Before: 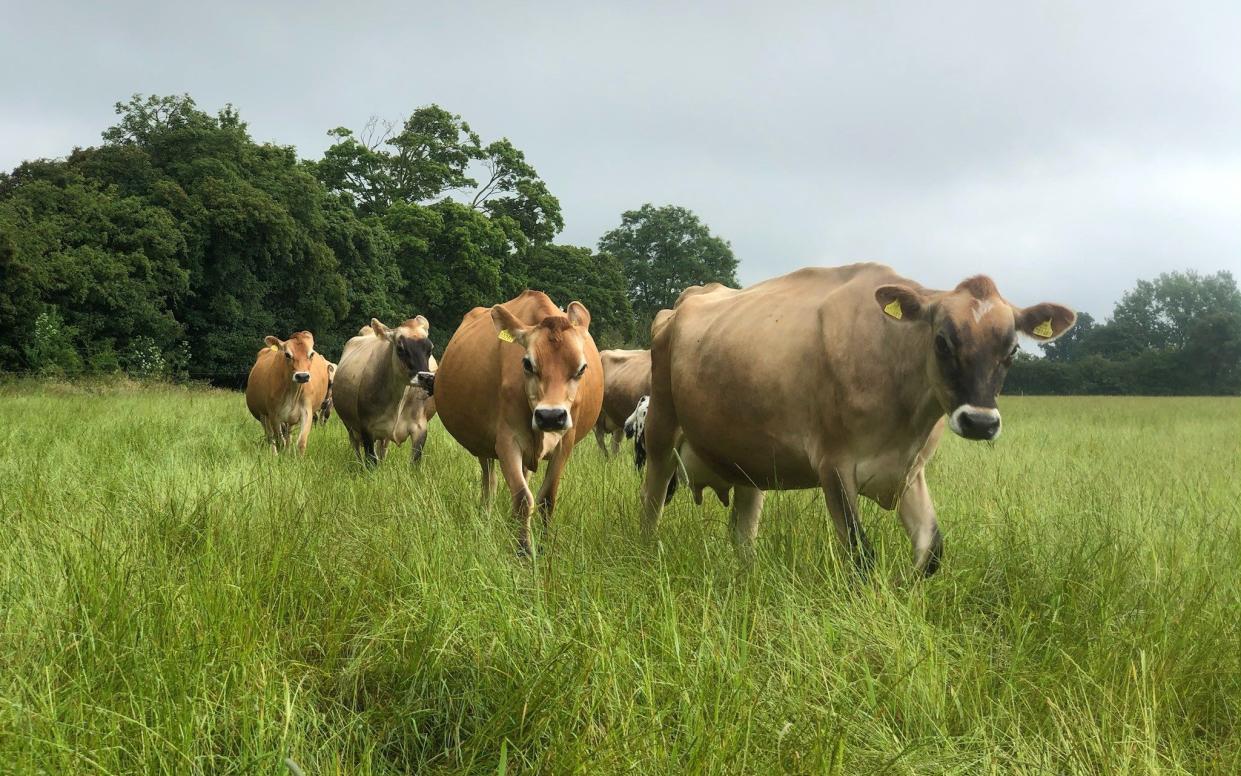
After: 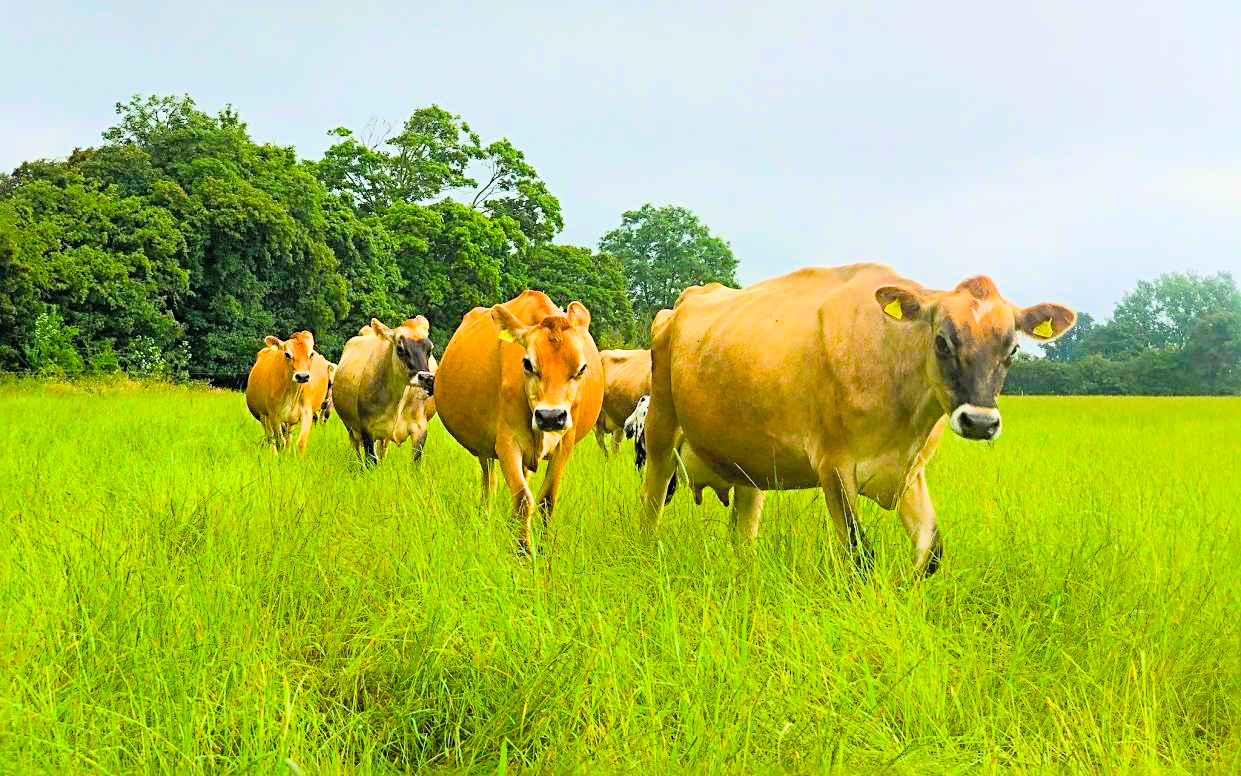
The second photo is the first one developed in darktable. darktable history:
filmic rgb: black relative exposure -7.65 EV, white relative exposure 4.56 EV, hardness 3.61
contrast brightness saturation: contrast 0.07, brightness 0.18, saturation 0.4
exposure: exposure 1.137 EV, compensate highlight preservation false
sharpen: radius 4
haze removal: adaptive false
color balance rgb: linear chroma grading › global chroma 15%, perceptual saturation grading › global saturation 30%
